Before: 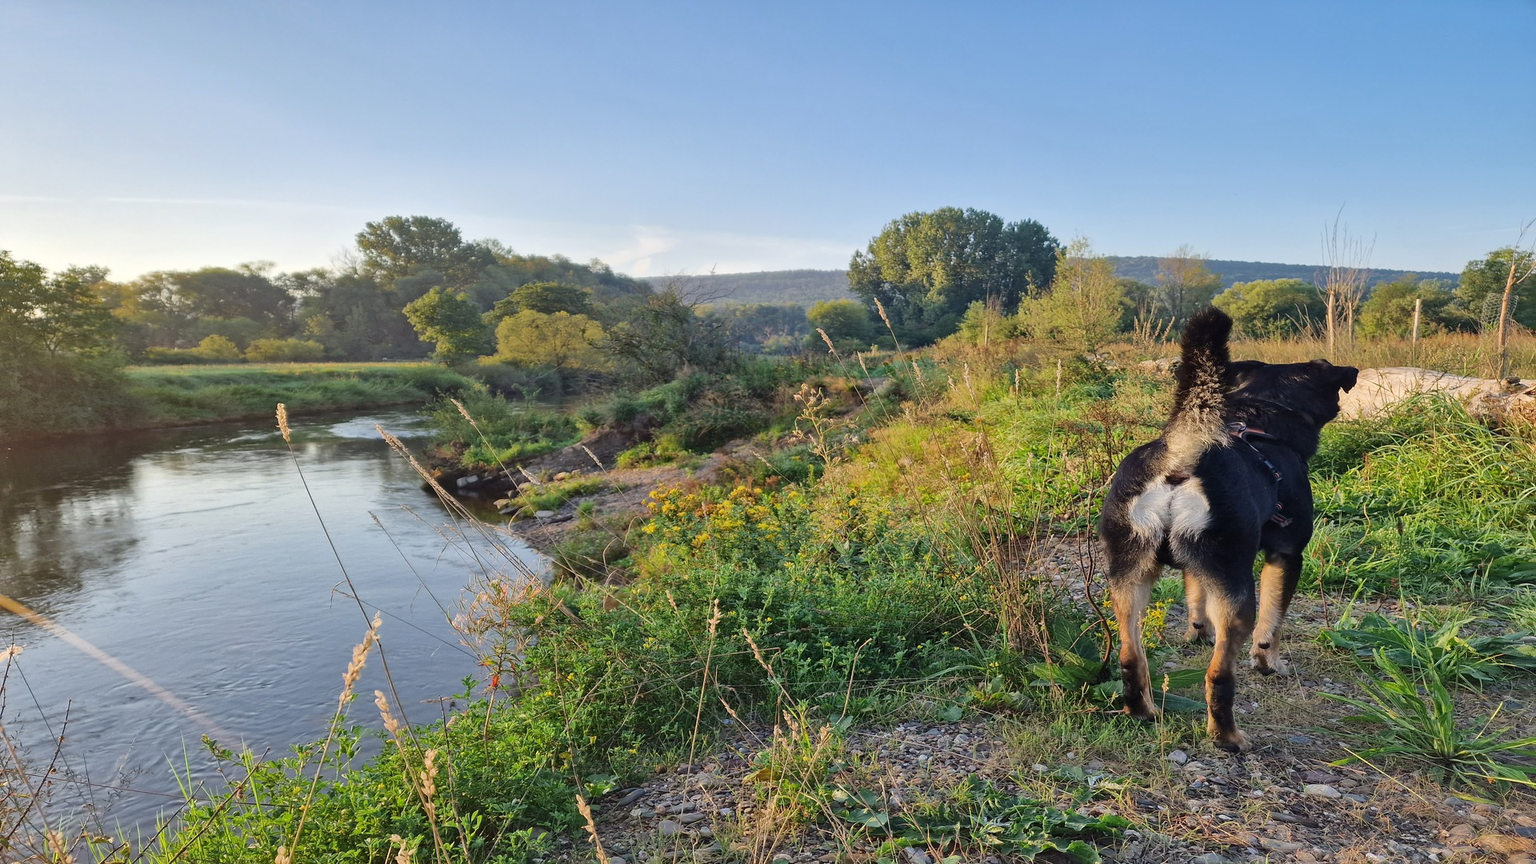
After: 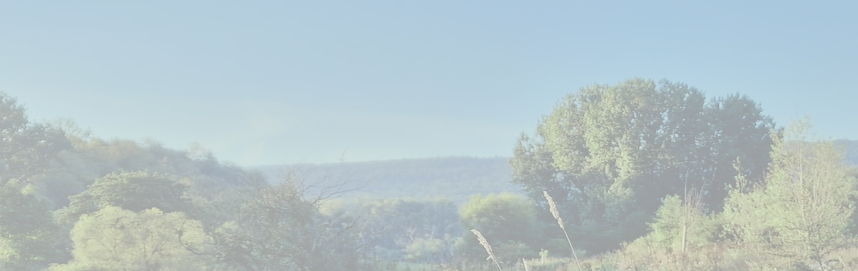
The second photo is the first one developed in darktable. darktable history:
color zones: curves: ch0 [(0.25, 0.667) (0.758, 0.368)]; ch1 [(0.215, 0.245) (0.761, 0.373)]; ch2 [(0.247, 0.554) (0.761, 0.436)]
tone equalizer: -8 EV -2 EV, -7 EV -2 EV, -6 EV -2 EV, -5 EV -2 EV, -4 EV -2 EV, -3 EV -2 EV, -2 EV -2 EV, -1 EV -1.63 EV, +0 EV -2 EV
bloom: size 85%, threshold 5%, strength 85%
shadows and highlights: soften with gaussian
crop: left 28.64%, top 16.832%, right 26.637%, bottom 58.055%
filmic rgb: black relative exposure -7.65 EV, white relative exposure 4.56 EV, hardness 3.61, contrast 1.05
color balance: mode lift, gamma, gain (sRGB), lift [0.997, 0.979, 1.021, 1.011], gamma [1, 1.084, 0.916, 0.998], gain [1, 0.87, 1.13, 1.101], contrast 4.55%, contrast fulcrum 38.24%, output saturation 104.09%
